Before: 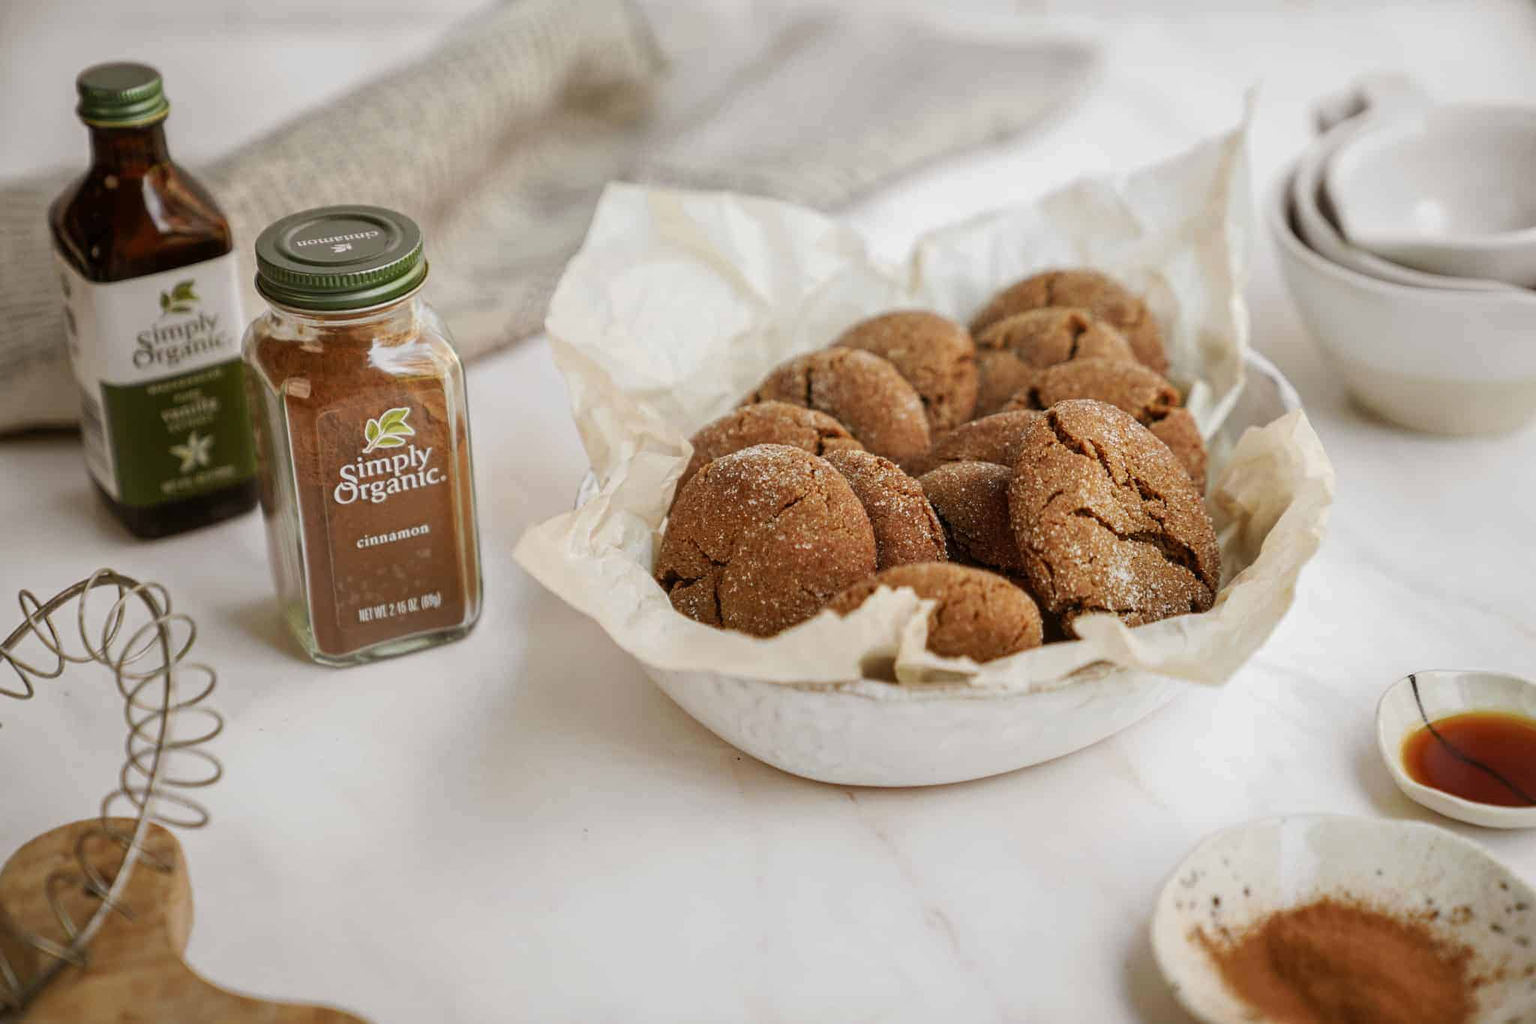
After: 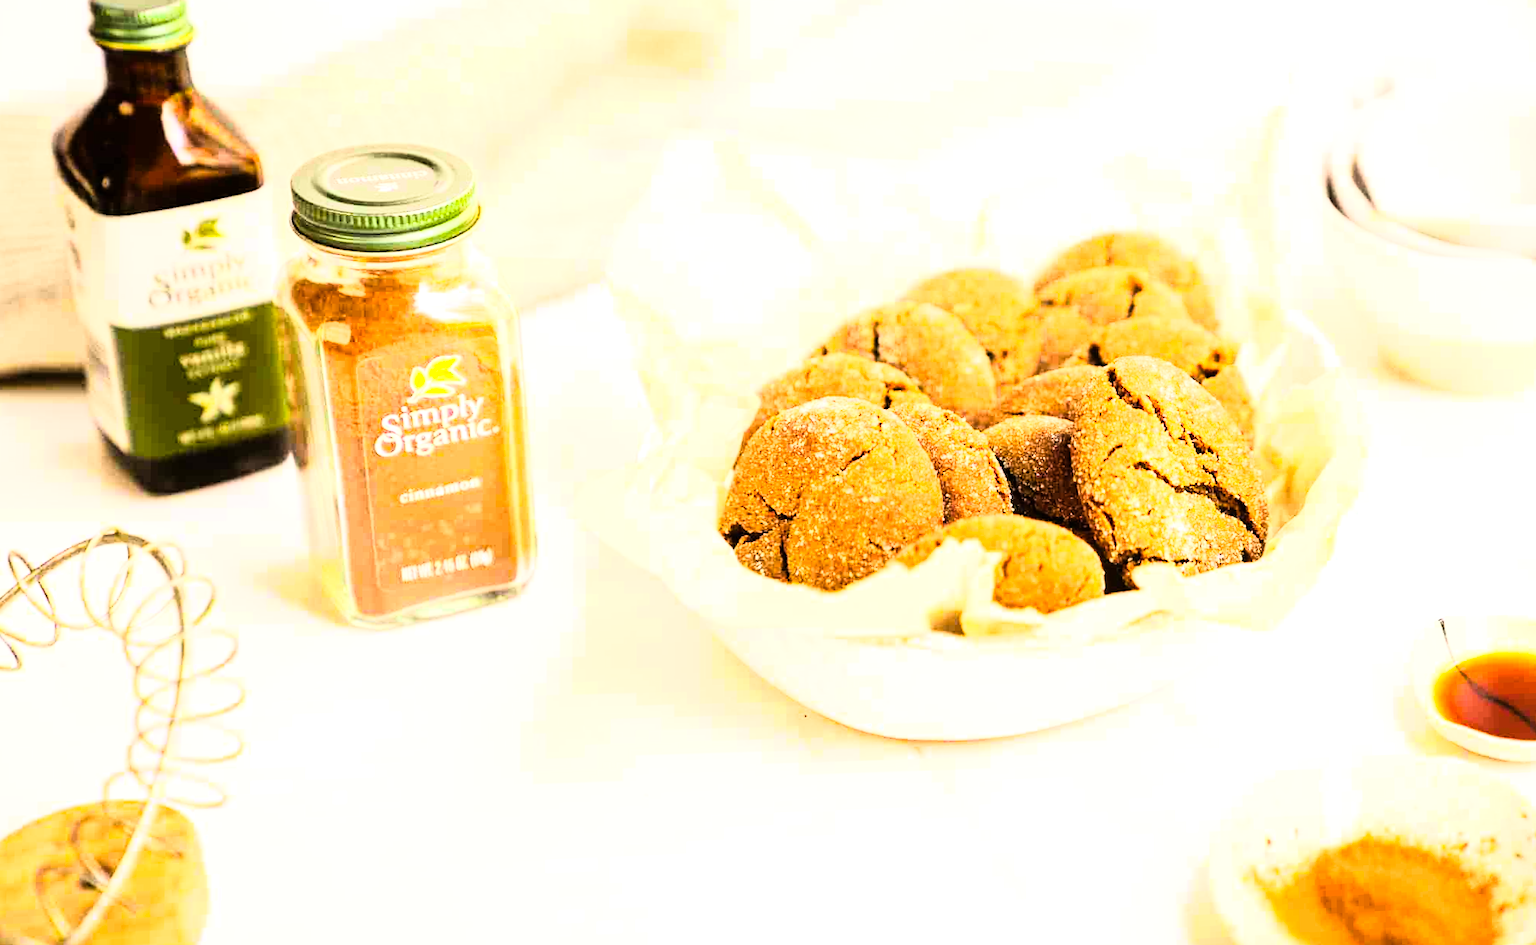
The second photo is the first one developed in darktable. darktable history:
rotate and perspective: rotation -0.013°, lens shift (vertical) -0.027, lens shift (horizontal) 0.178, crop left 0.016, crop right 0.989, crop top 0.082, crop bottom 0.918
tone equalizer: -8 EV 0.06 EV, smoothing diameter 25%, edges refinement/feathering 10, preserve details guided filter
color balance rgb: linear chroma grading › global chroma 13.3%, global vibrance 41.49%
exposure: black level correction 0, exposure 1.5 EV, compensate exposure bias true, compensate highlight preservation false
rgb curve: curves: ch0 [(0, 0) (0.21, 0.15) (0.24, 0.21) (0.5, 0.75) (0.75, 0.96) (0.89, 0.99) (1, 1)]; ch1 [(0, 0.02) (0.21, 0.13) (0.25, 0.2) (0.5, 0.67) (0.75, 0.9) (0.89, 0.97) (1, 1)]; ch2 [(0, 0.02) (0.21, 0.13) (0.25, 0.2) (0.5, 0.67) (0.75, 0.9) (0.89, 0.97) (1, 1)], compensate middle gray true
